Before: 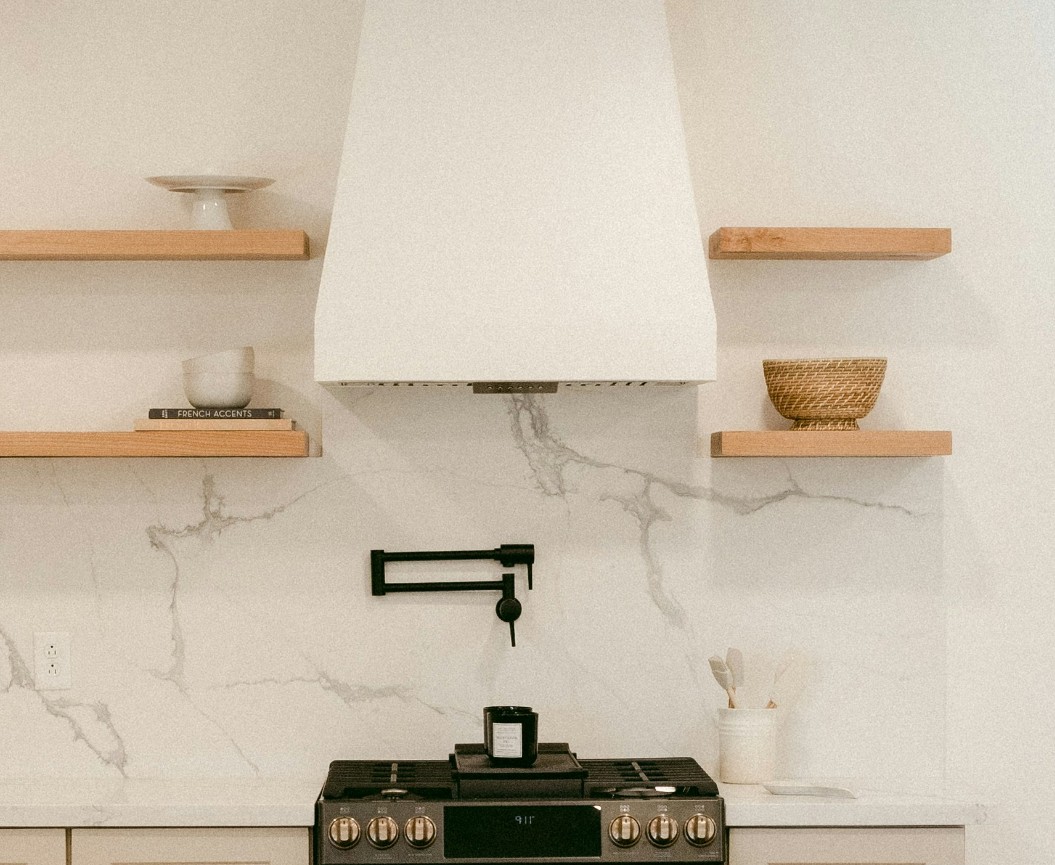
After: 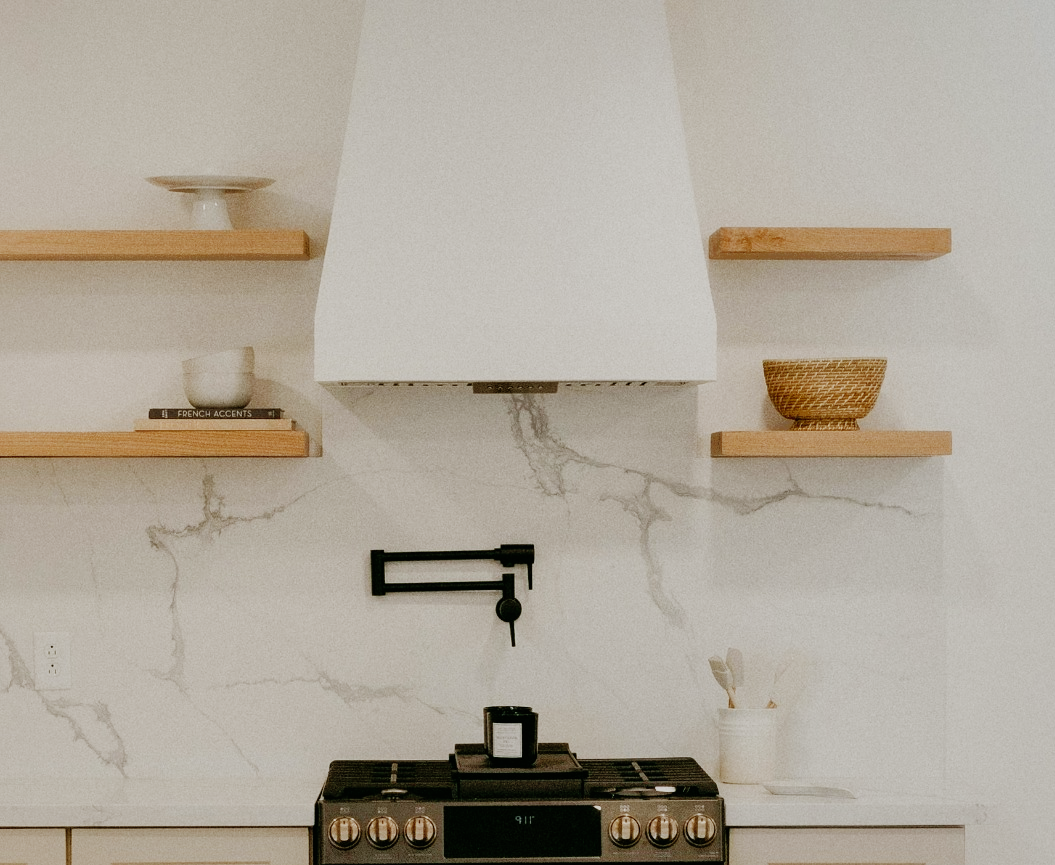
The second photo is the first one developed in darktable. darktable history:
exposure: exposure -0.05 EV
sigmoid: contrast 1.69, skew -0.23, preserve hue 0%, red attenuation 0.1, red rotation 0.035, green attenuation 0.1, green rotation -0.017, blue attenuation 0.15, blue rotation -0.052, base primaries Rec2020
shadows and highlights: on, module defaults
